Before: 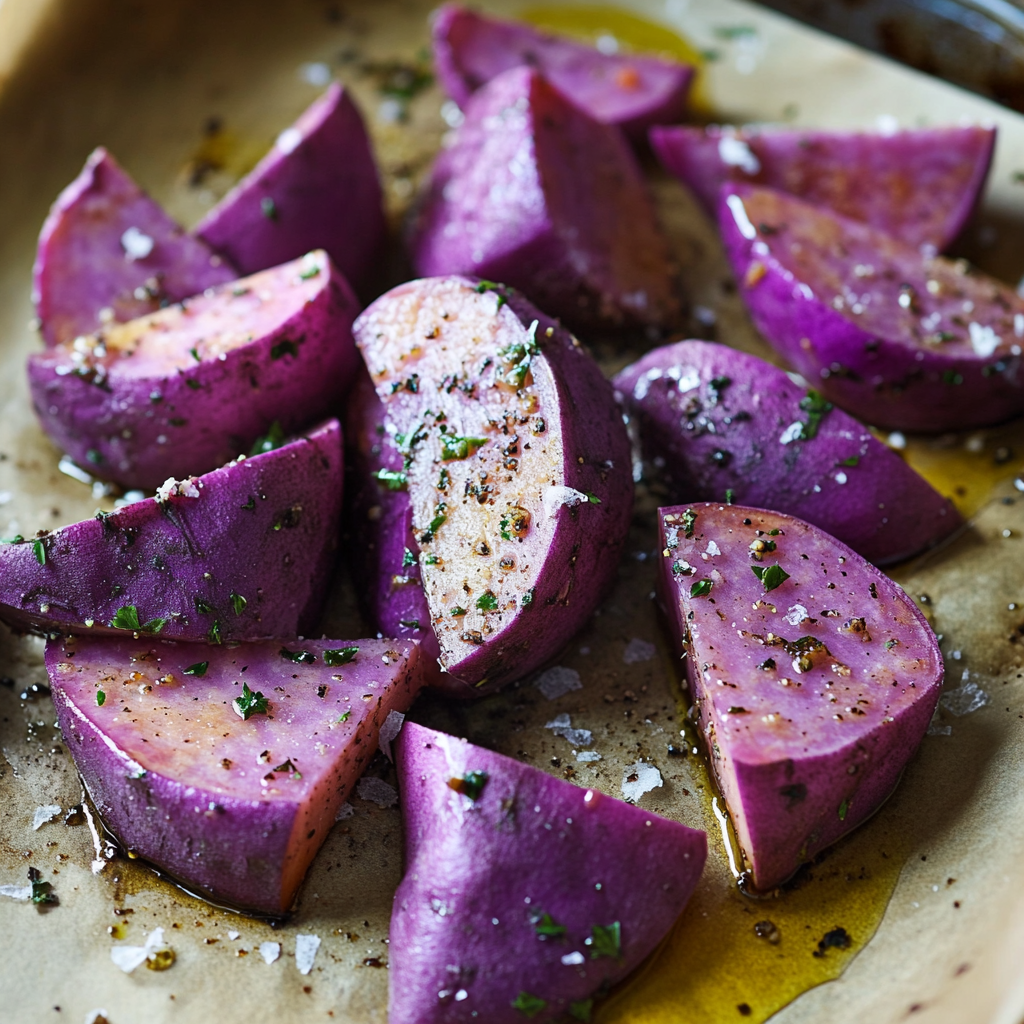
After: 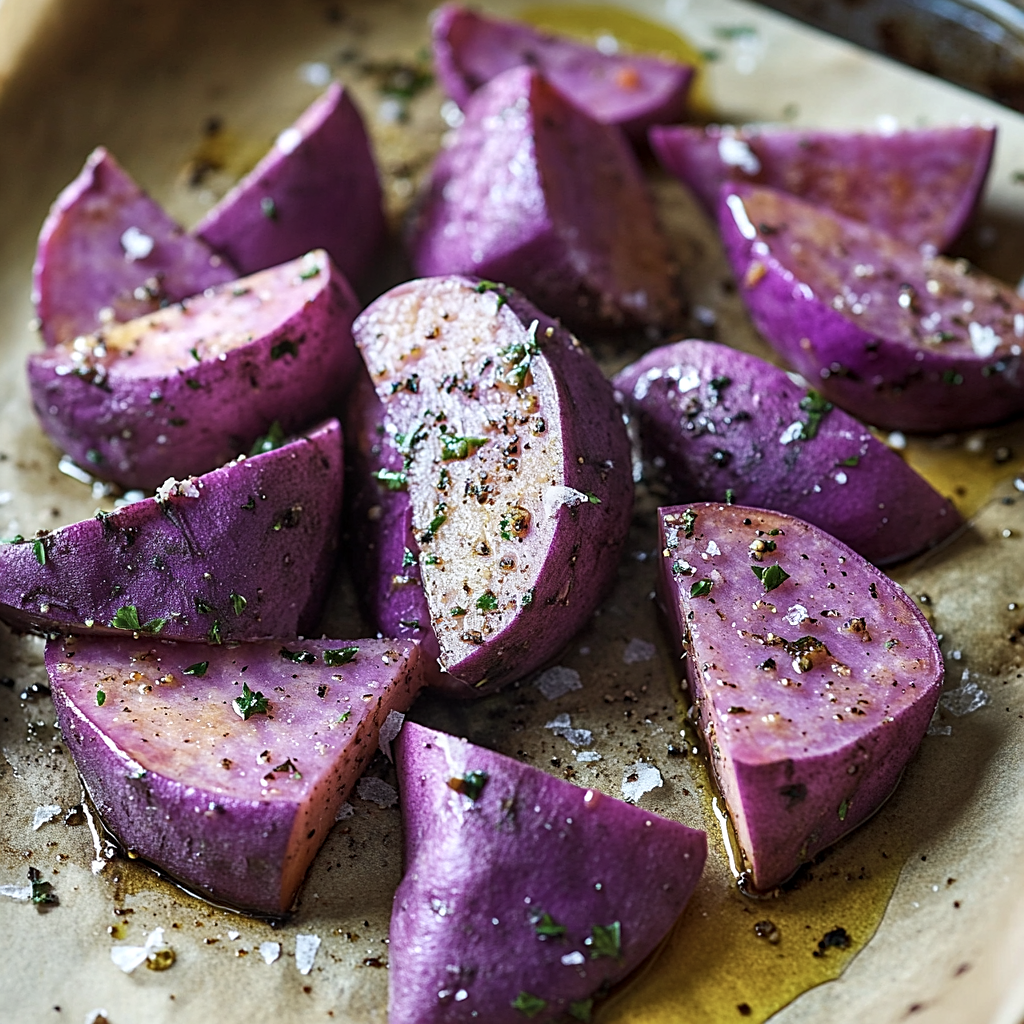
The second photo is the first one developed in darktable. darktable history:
exposure: exposure 0.13 EV, compensate exposure bias true, compensate highlight preservation false
local contrast: on, module defaults
color correction: highlights b* -0.006, saturation 0.851
sharpen: amount 0.49
